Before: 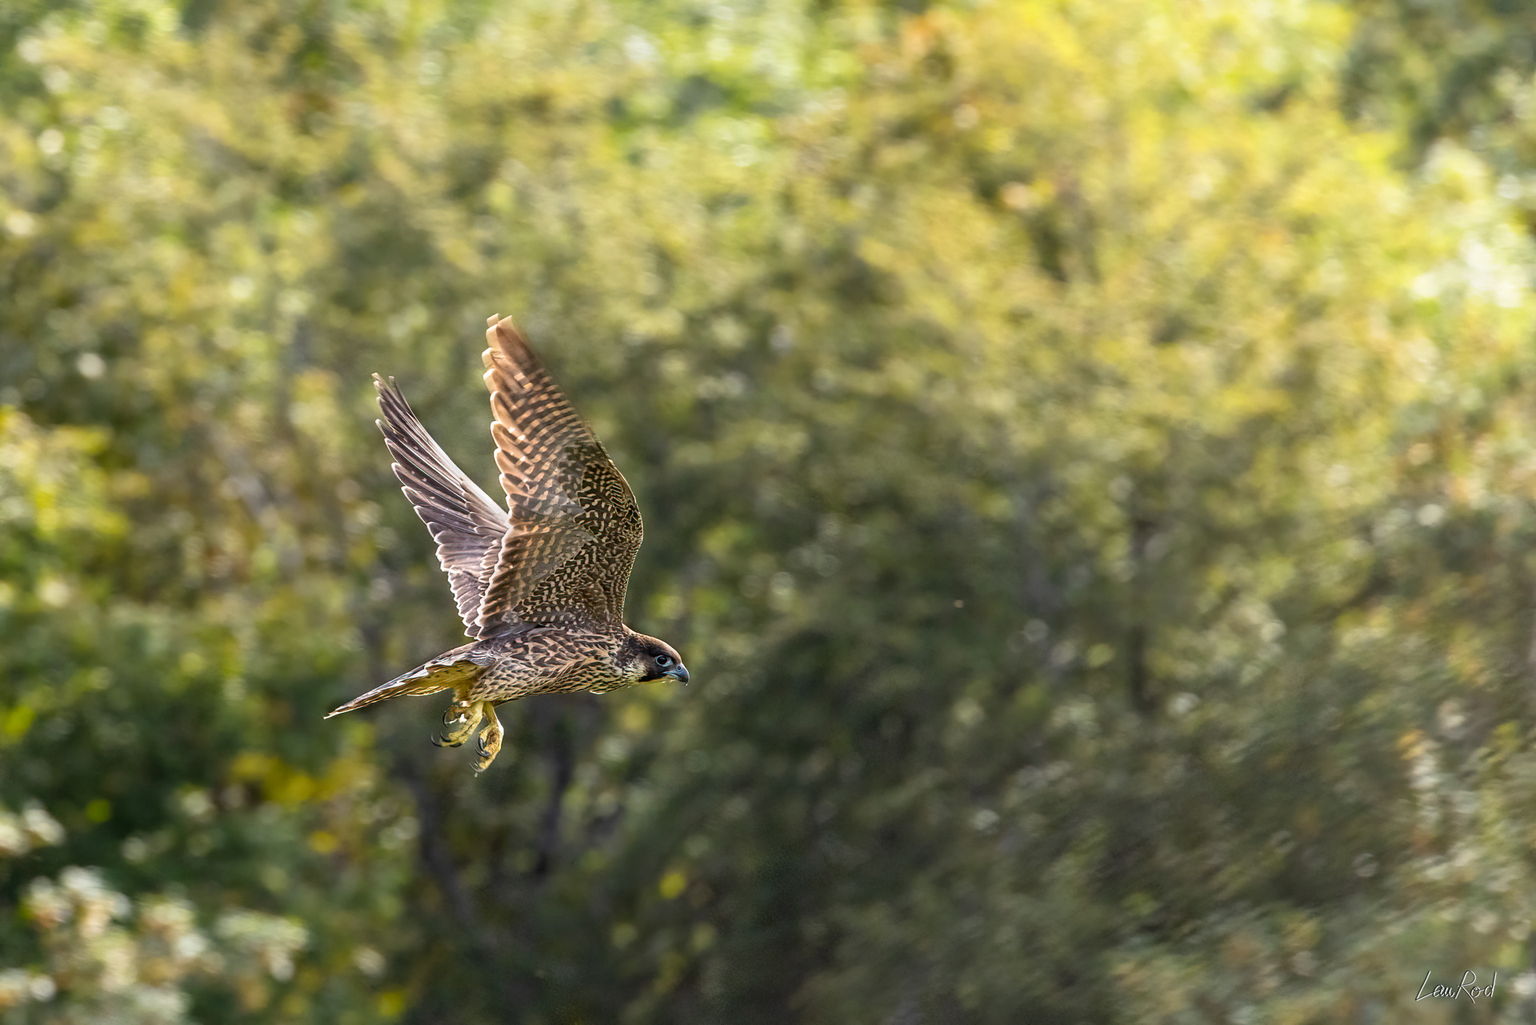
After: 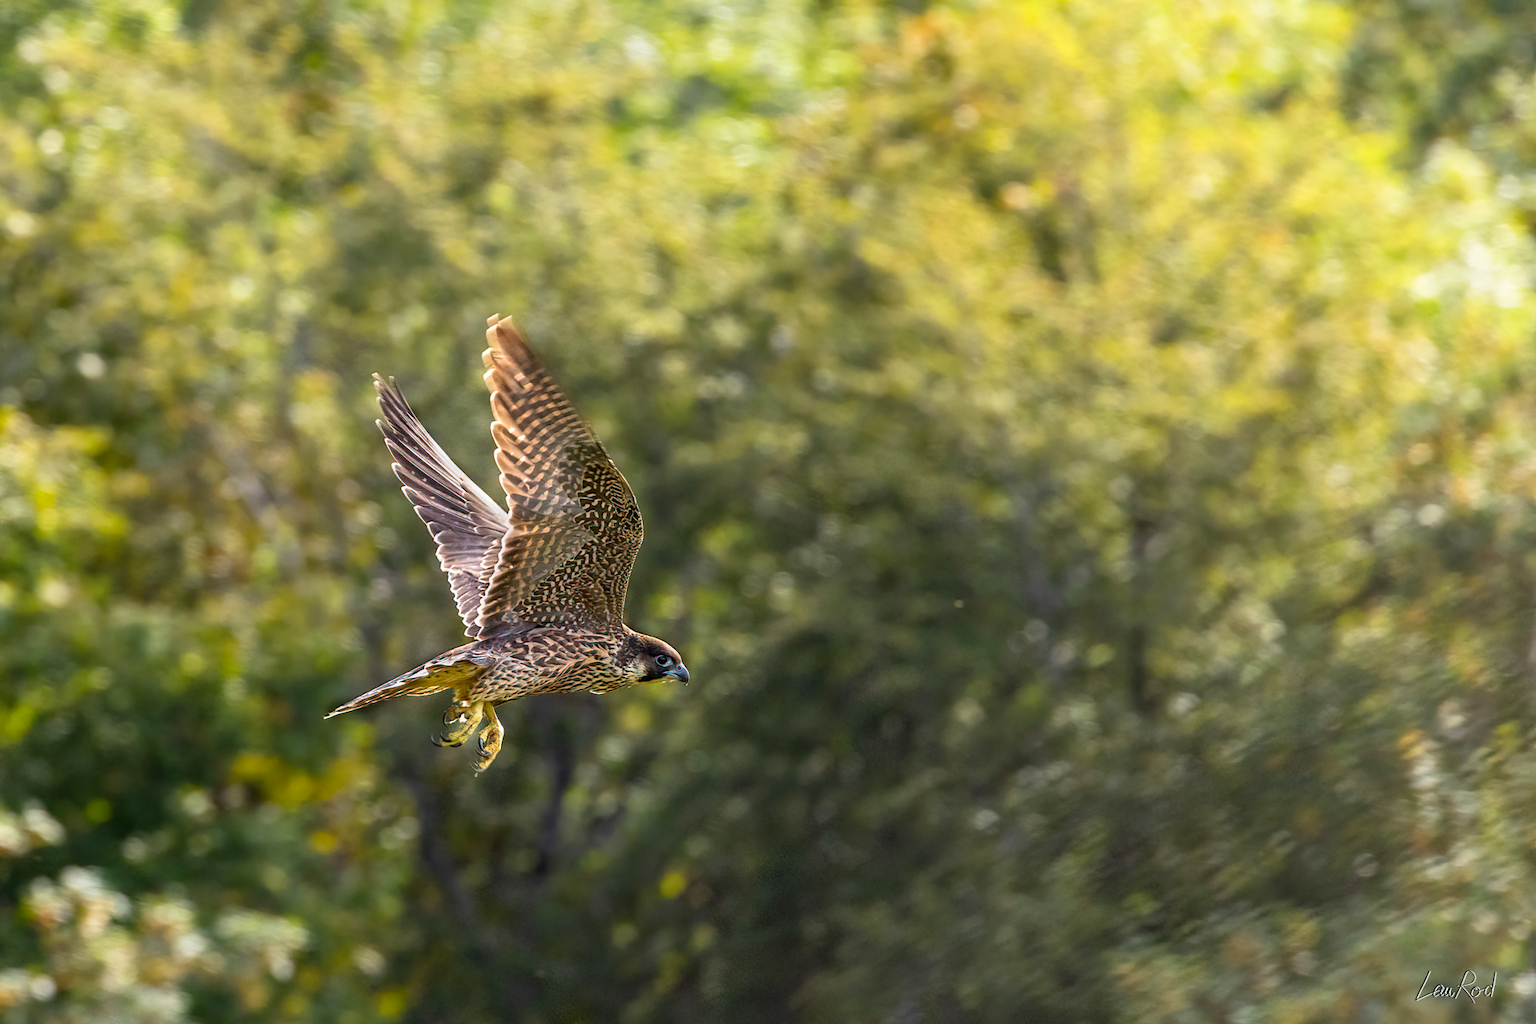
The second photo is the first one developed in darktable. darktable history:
contrast brightness saturation: contrast 0.045, saturation 0.16
